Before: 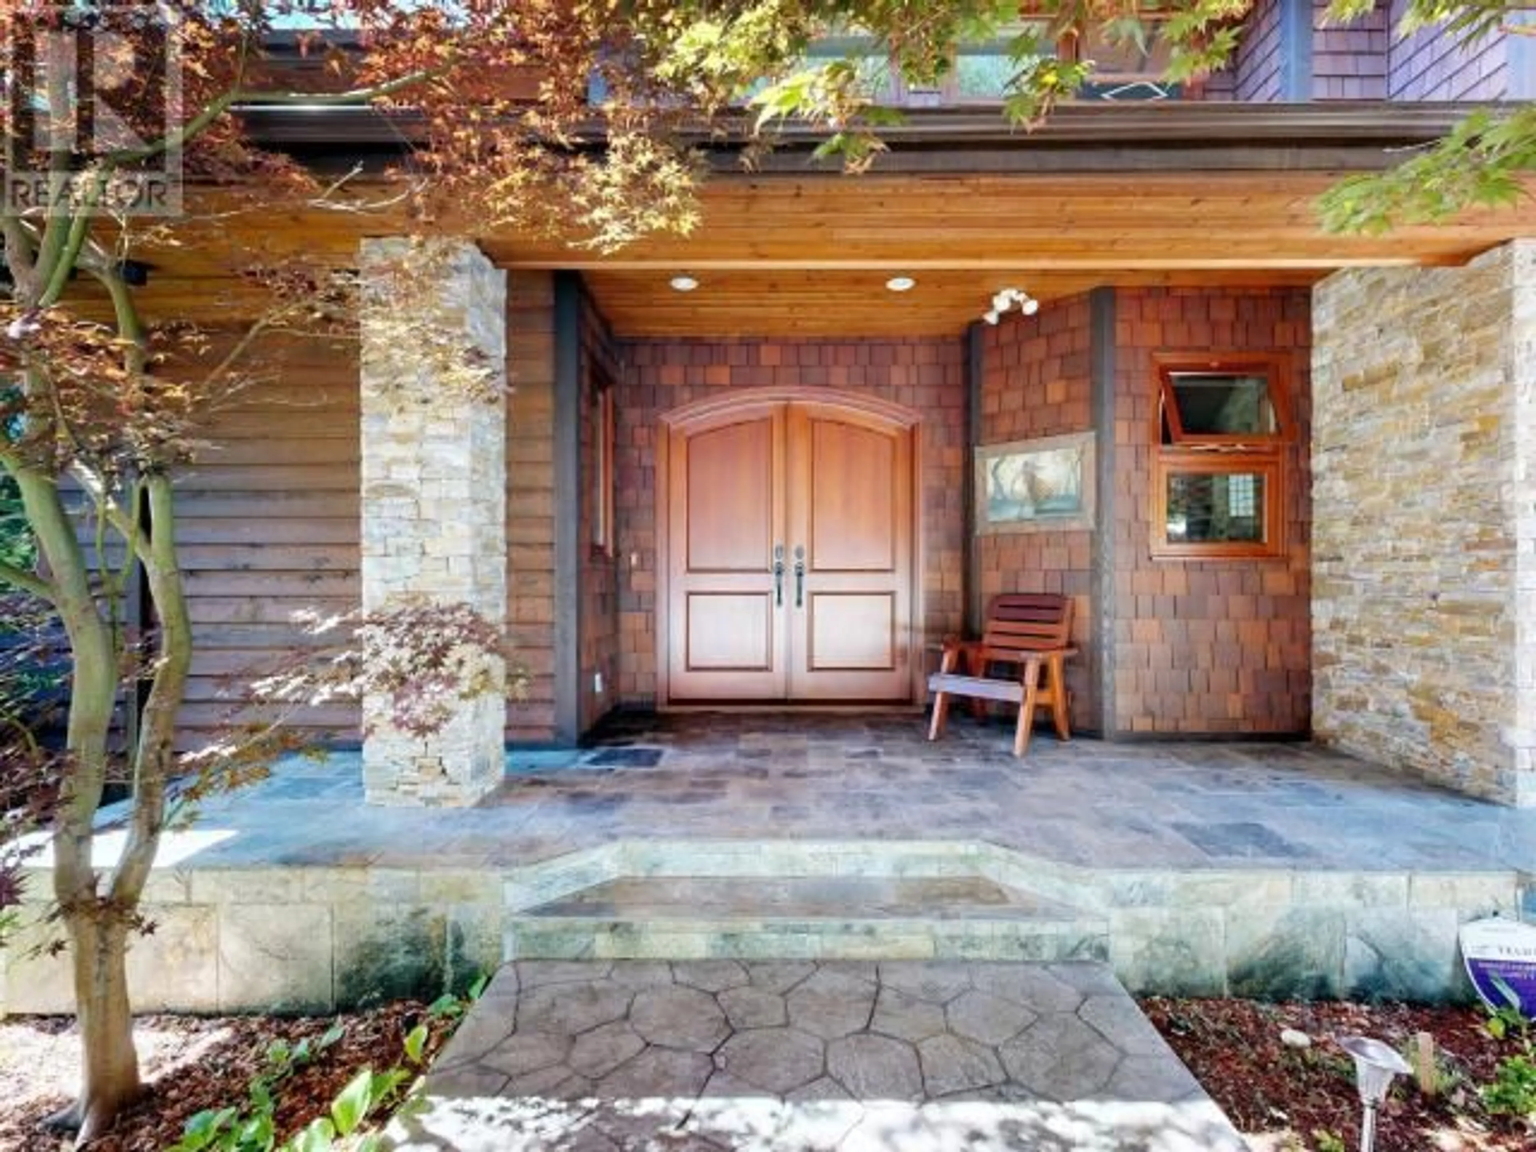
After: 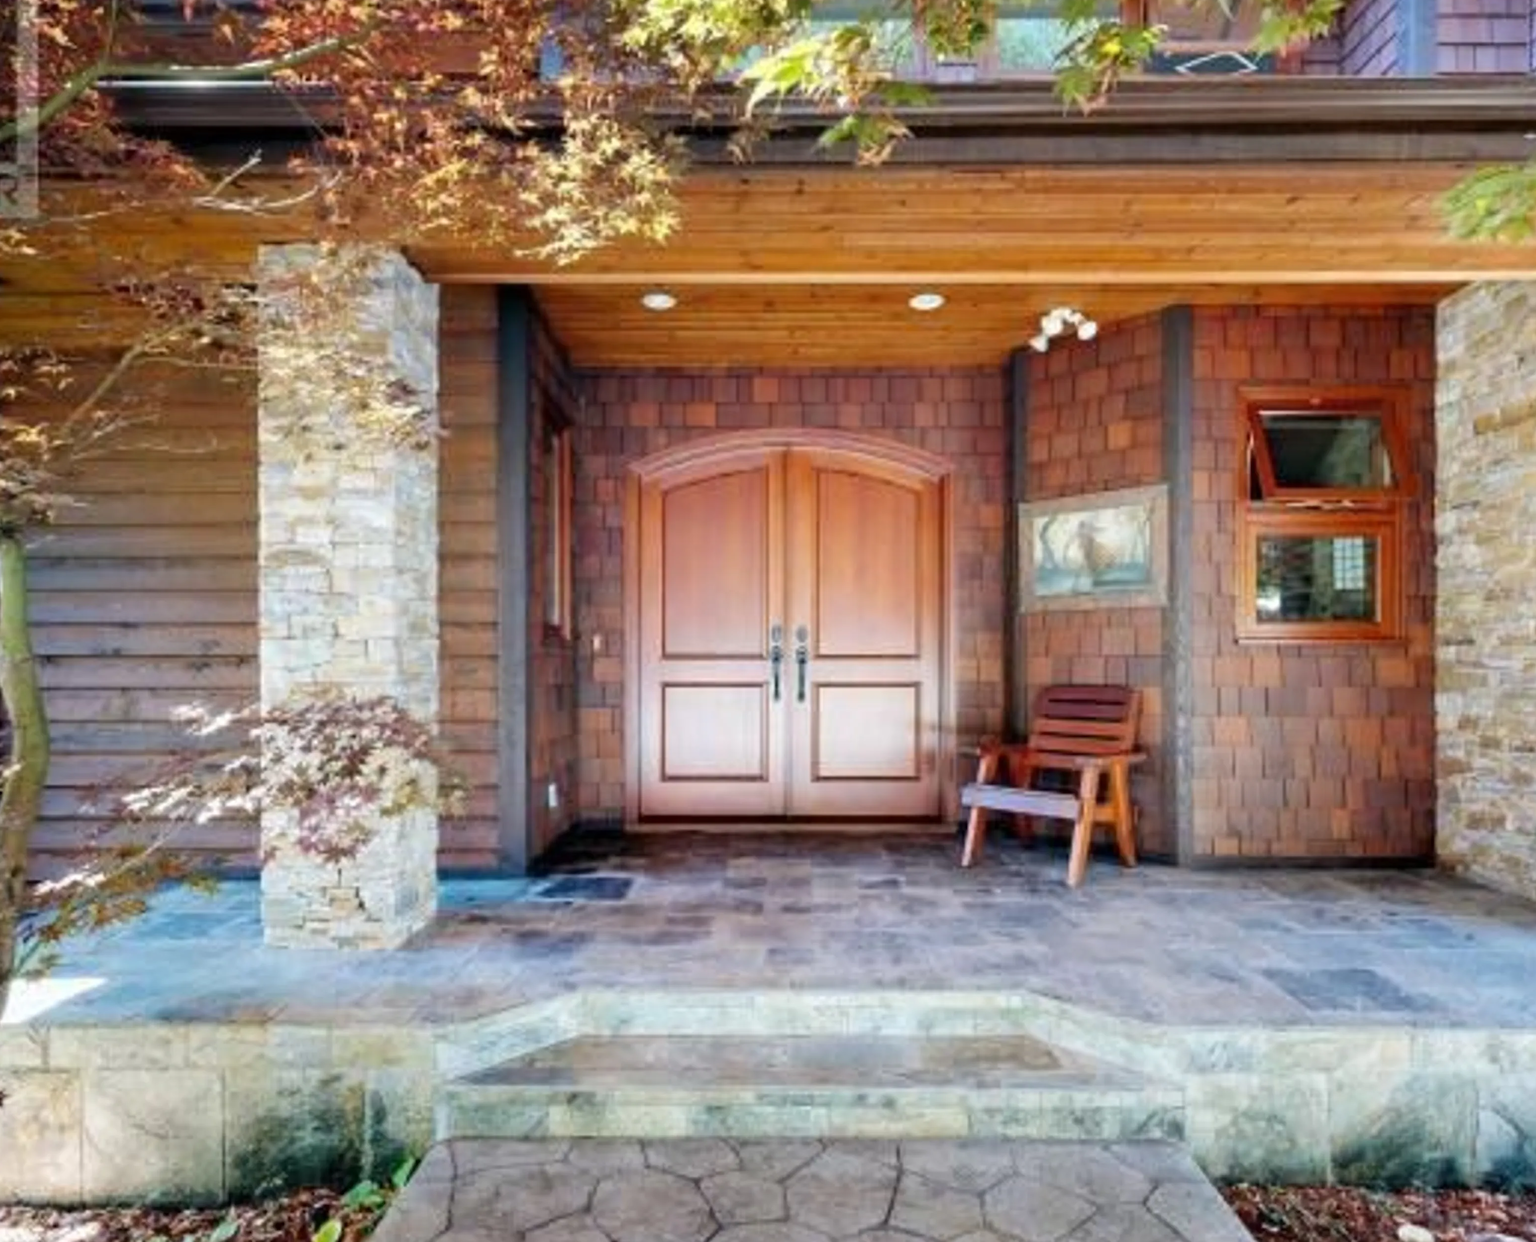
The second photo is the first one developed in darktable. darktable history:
crop: left 9.908%, top 3.541%, right 9.293%, bottom 9.315%
